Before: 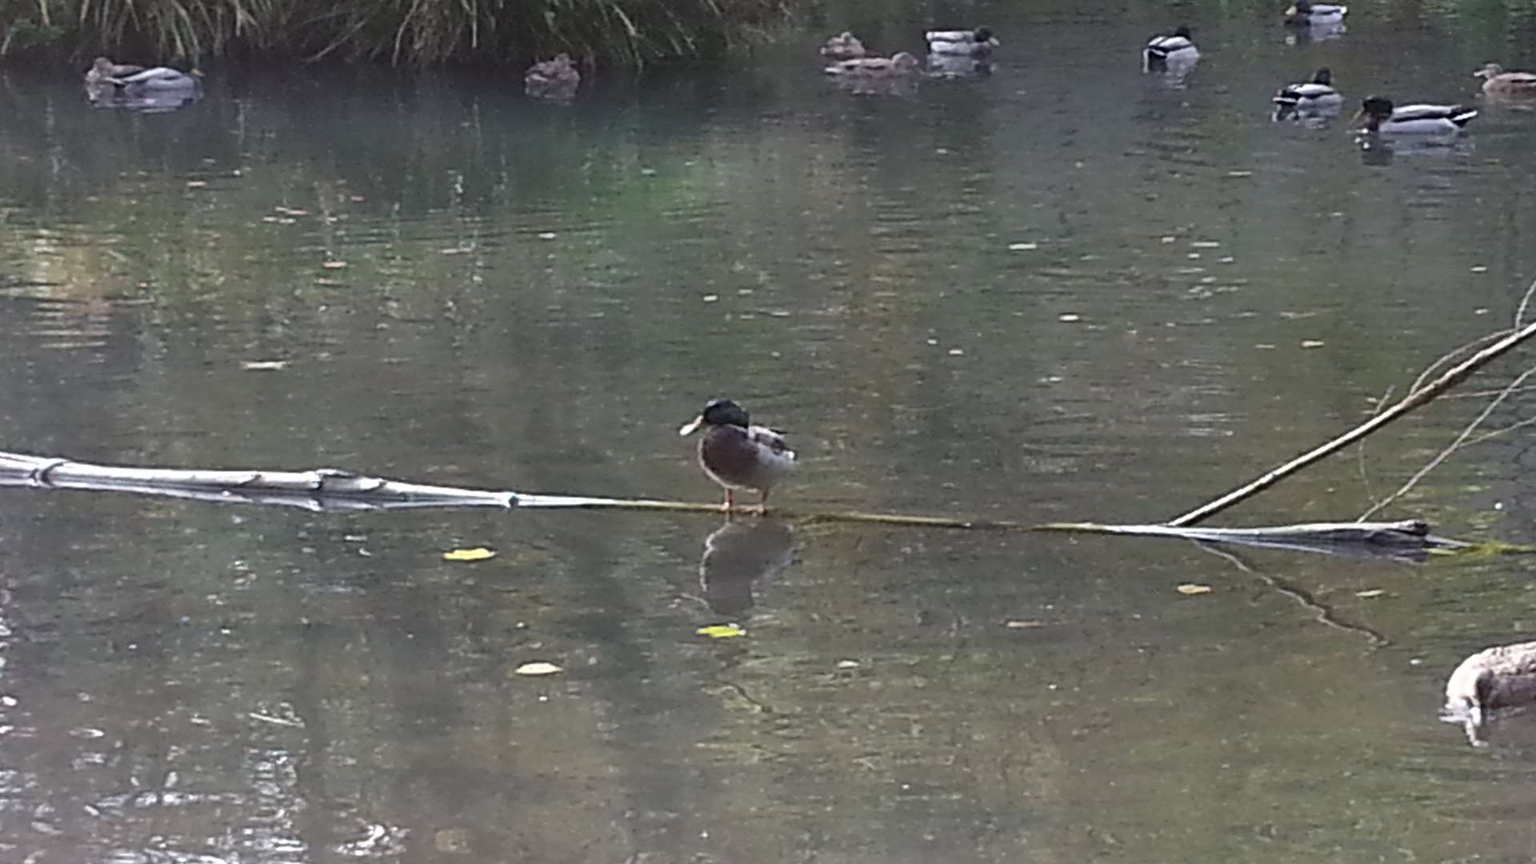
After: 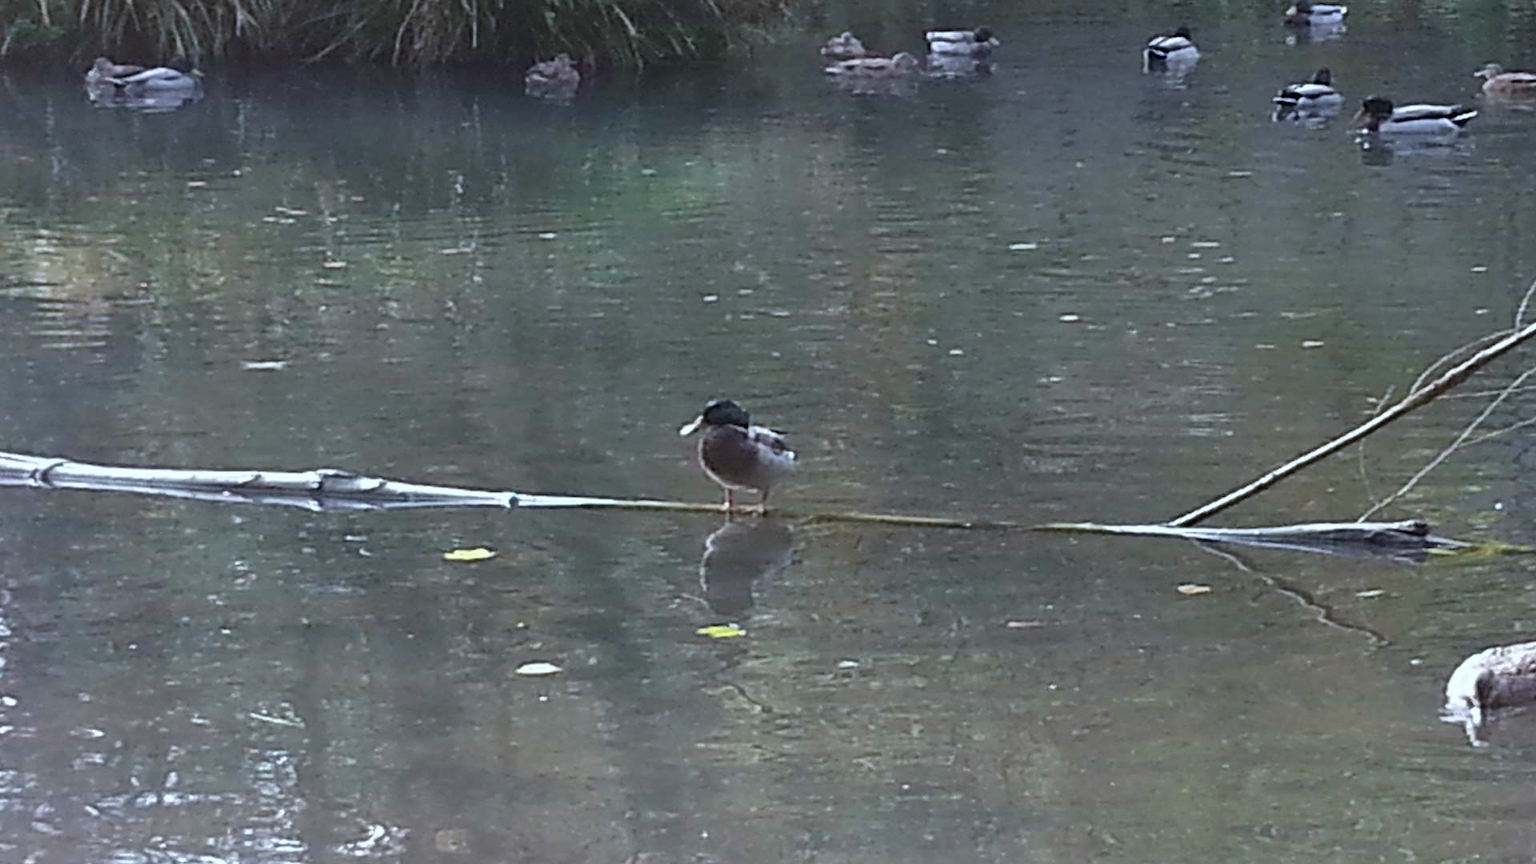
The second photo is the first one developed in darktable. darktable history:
color correction: highlights a* -3.86, highlights b* -11.09
